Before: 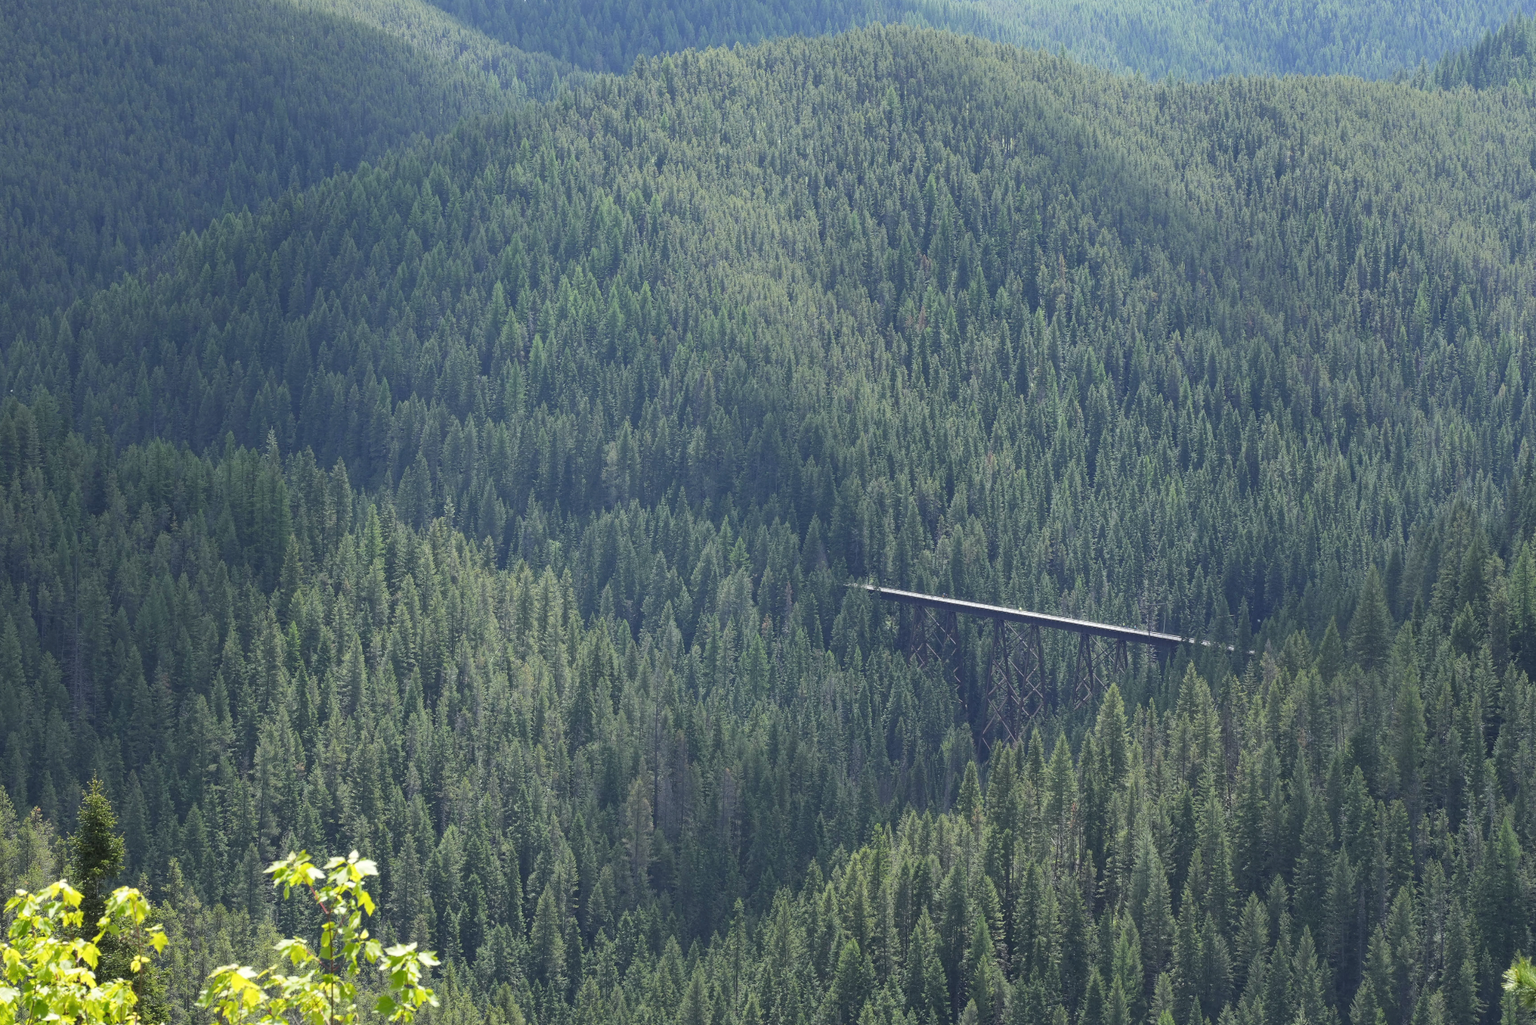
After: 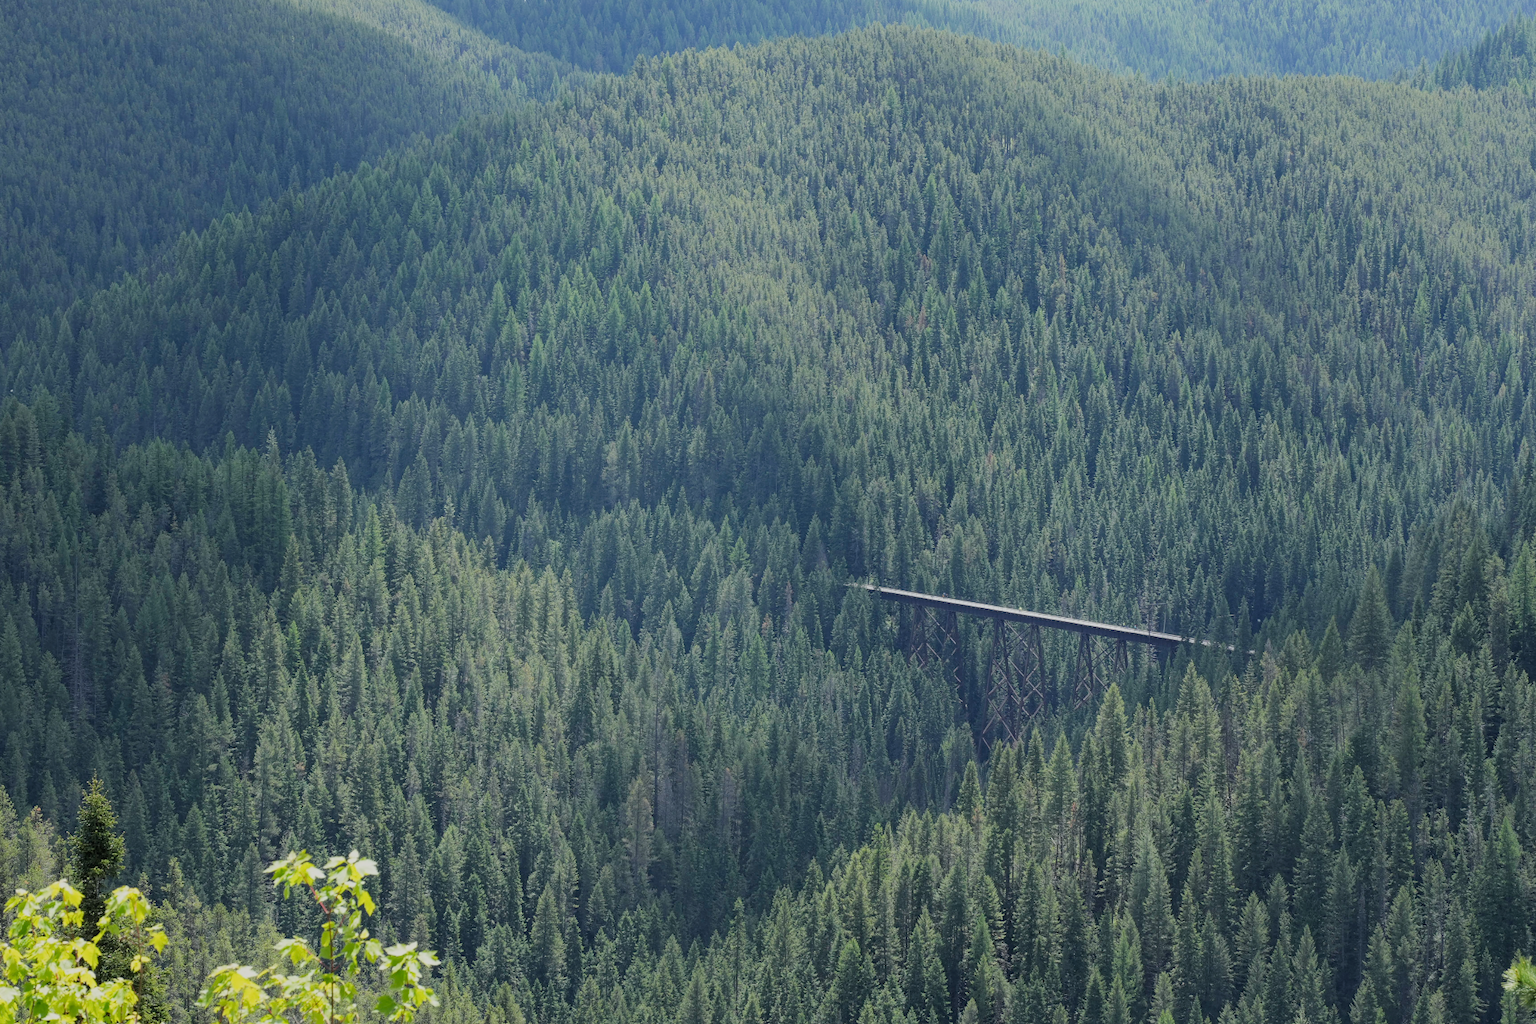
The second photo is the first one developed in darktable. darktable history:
filmic rgb: black relative exposure -7.65 EV, white relative exposure 4.56 EV, threshold 3 EV, hardness 3.61, enable highlight reconstruction true
